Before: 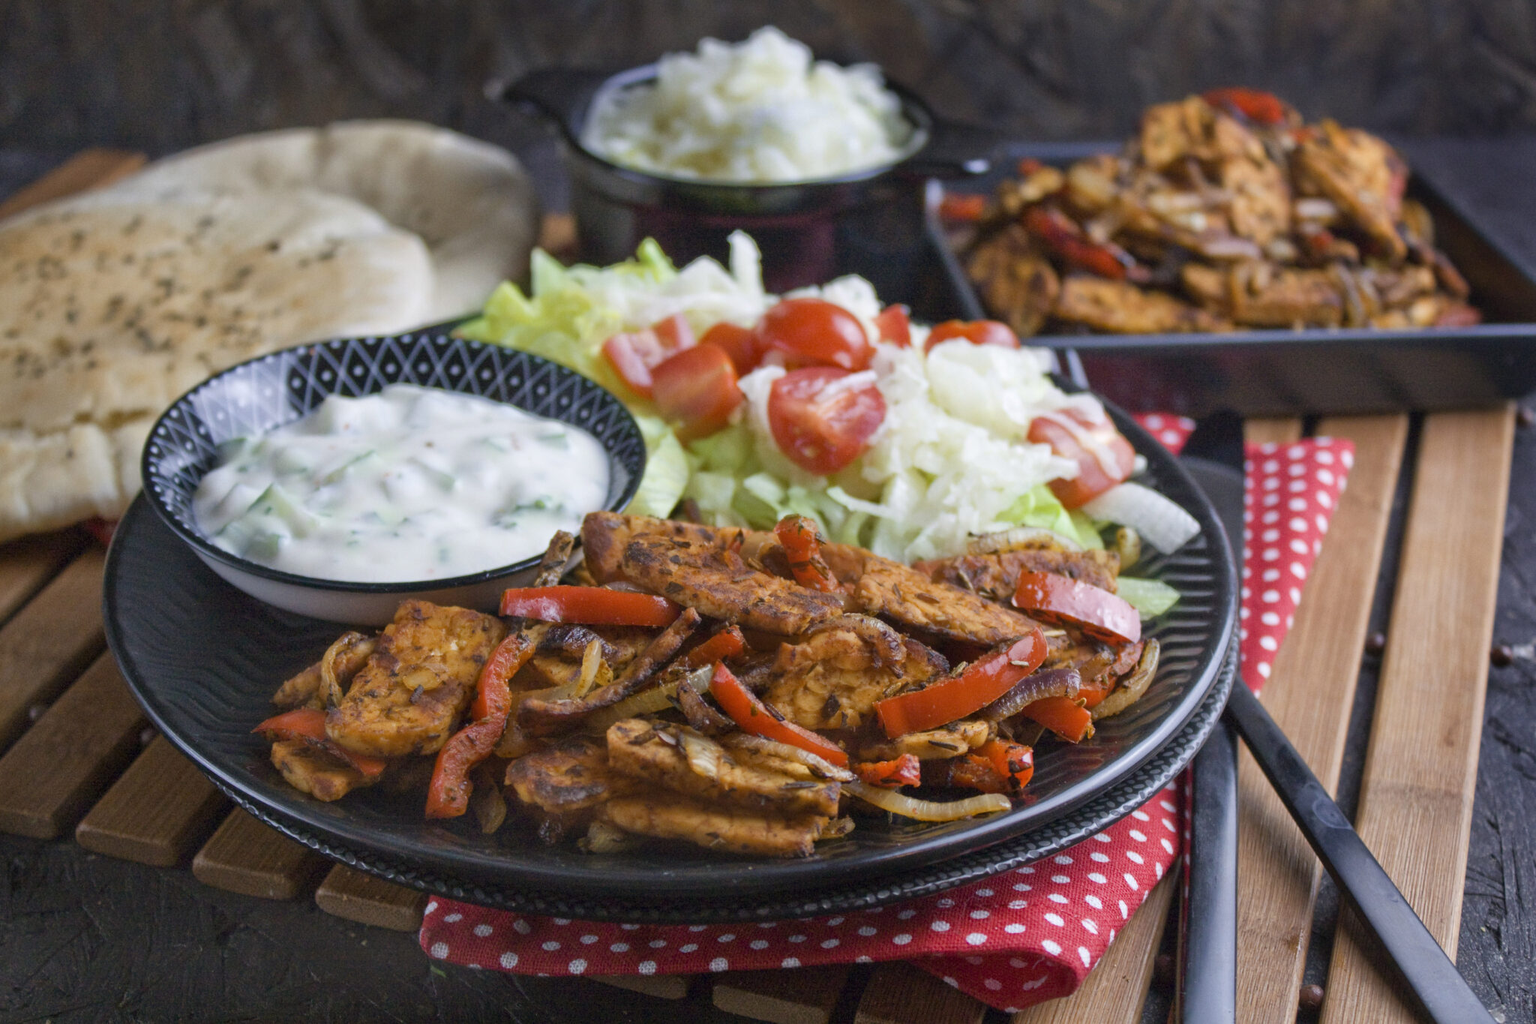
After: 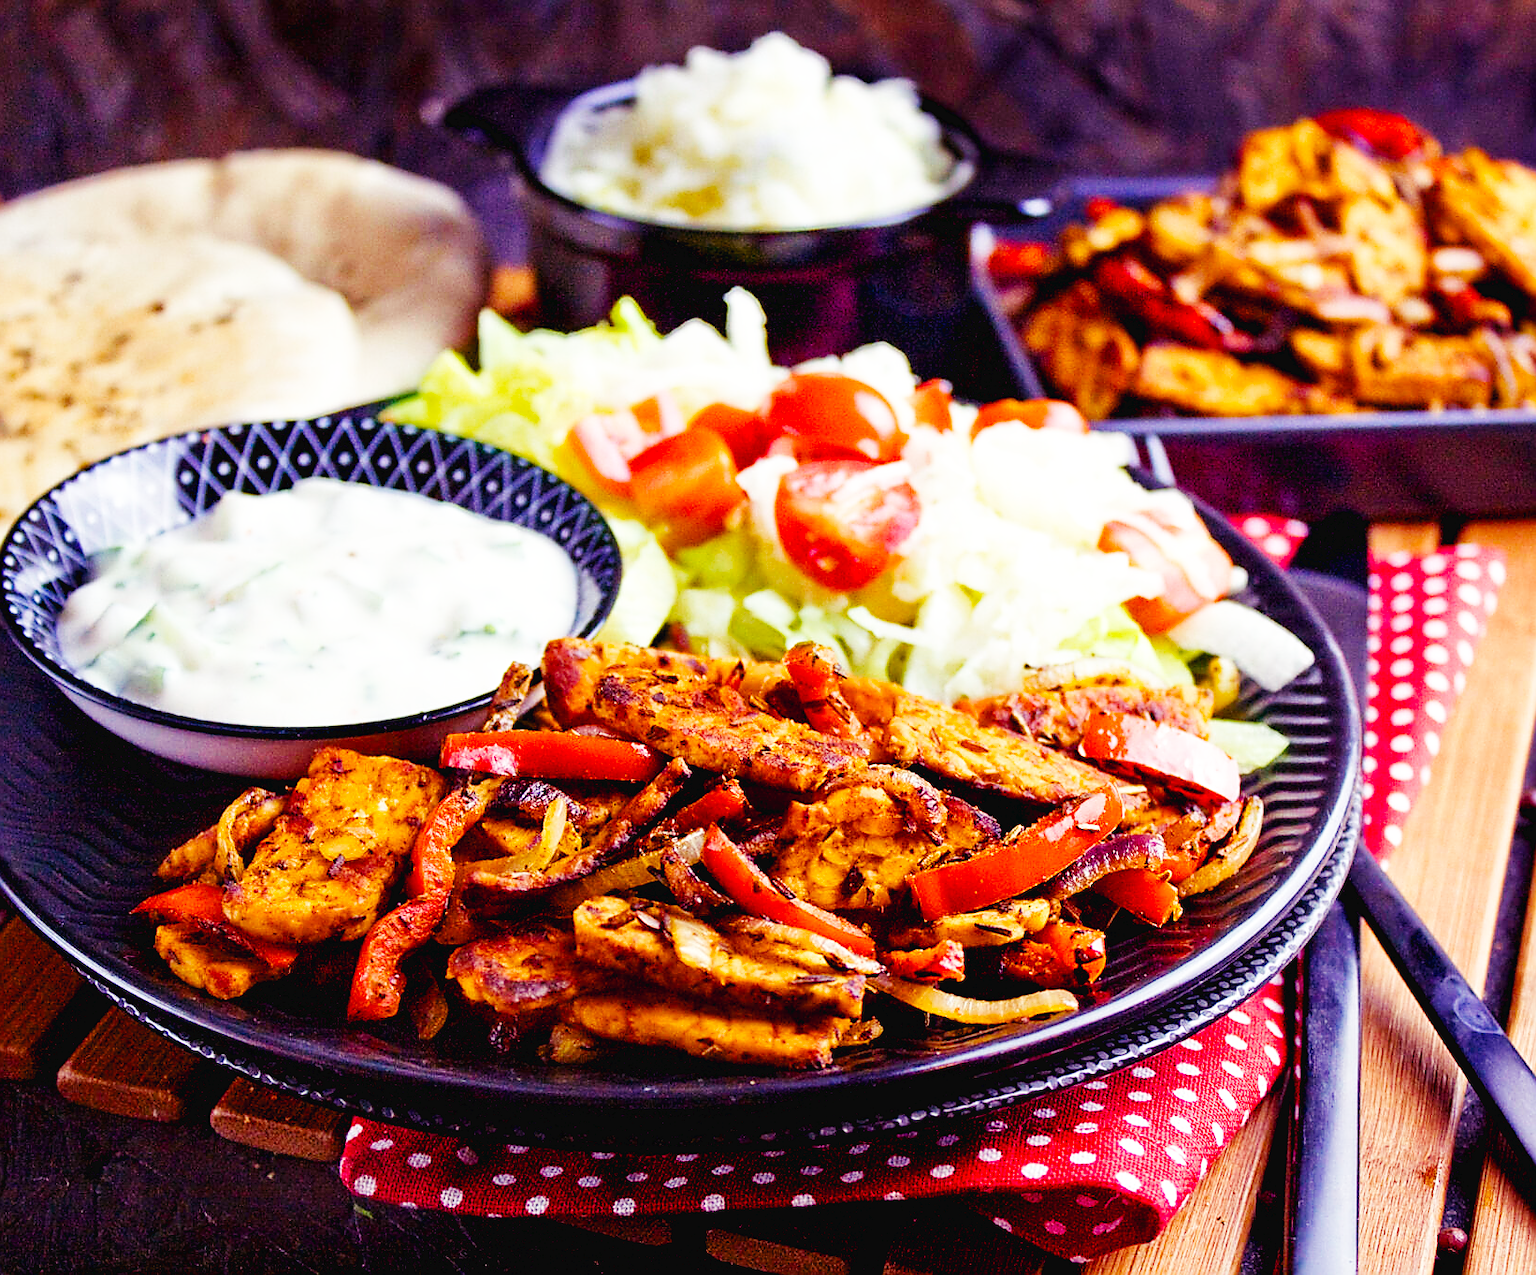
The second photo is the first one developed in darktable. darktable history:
crop and rotate: left 9.597%, right 10.195%
base curve: curves: ch0 [(0, 0.003) (0.001, 0.002) (0.006, 0.004) (0.02, 0.022) (0.048, 0.086) (0.094, 0.234) (0.162, 0.431) (0.258, 0.629) (0.385, 0.8) (0.548, 0.918) (0.751, 0.988) (1, 1)], preserve colors none
color balance rgb: shadows lift › luminance -21.66%, shadows lift › chroma 8.98%, shadows lift › hue 283.37°, power › chroma 1.05%, power › hue 25.59°, highlights gain › luminance 6.08%, highlights gain › chroma 2.55%, highlights gain › hue 90°, global offset › luminance -0.87%, perceptual saturation grading › global saturation 25%, perceptual saturation grading › highlights -28.39%, perceptual saturation grading › shadows 33.98%
sharpen: radius 1.4, amount 1.25, threshold 0.7
